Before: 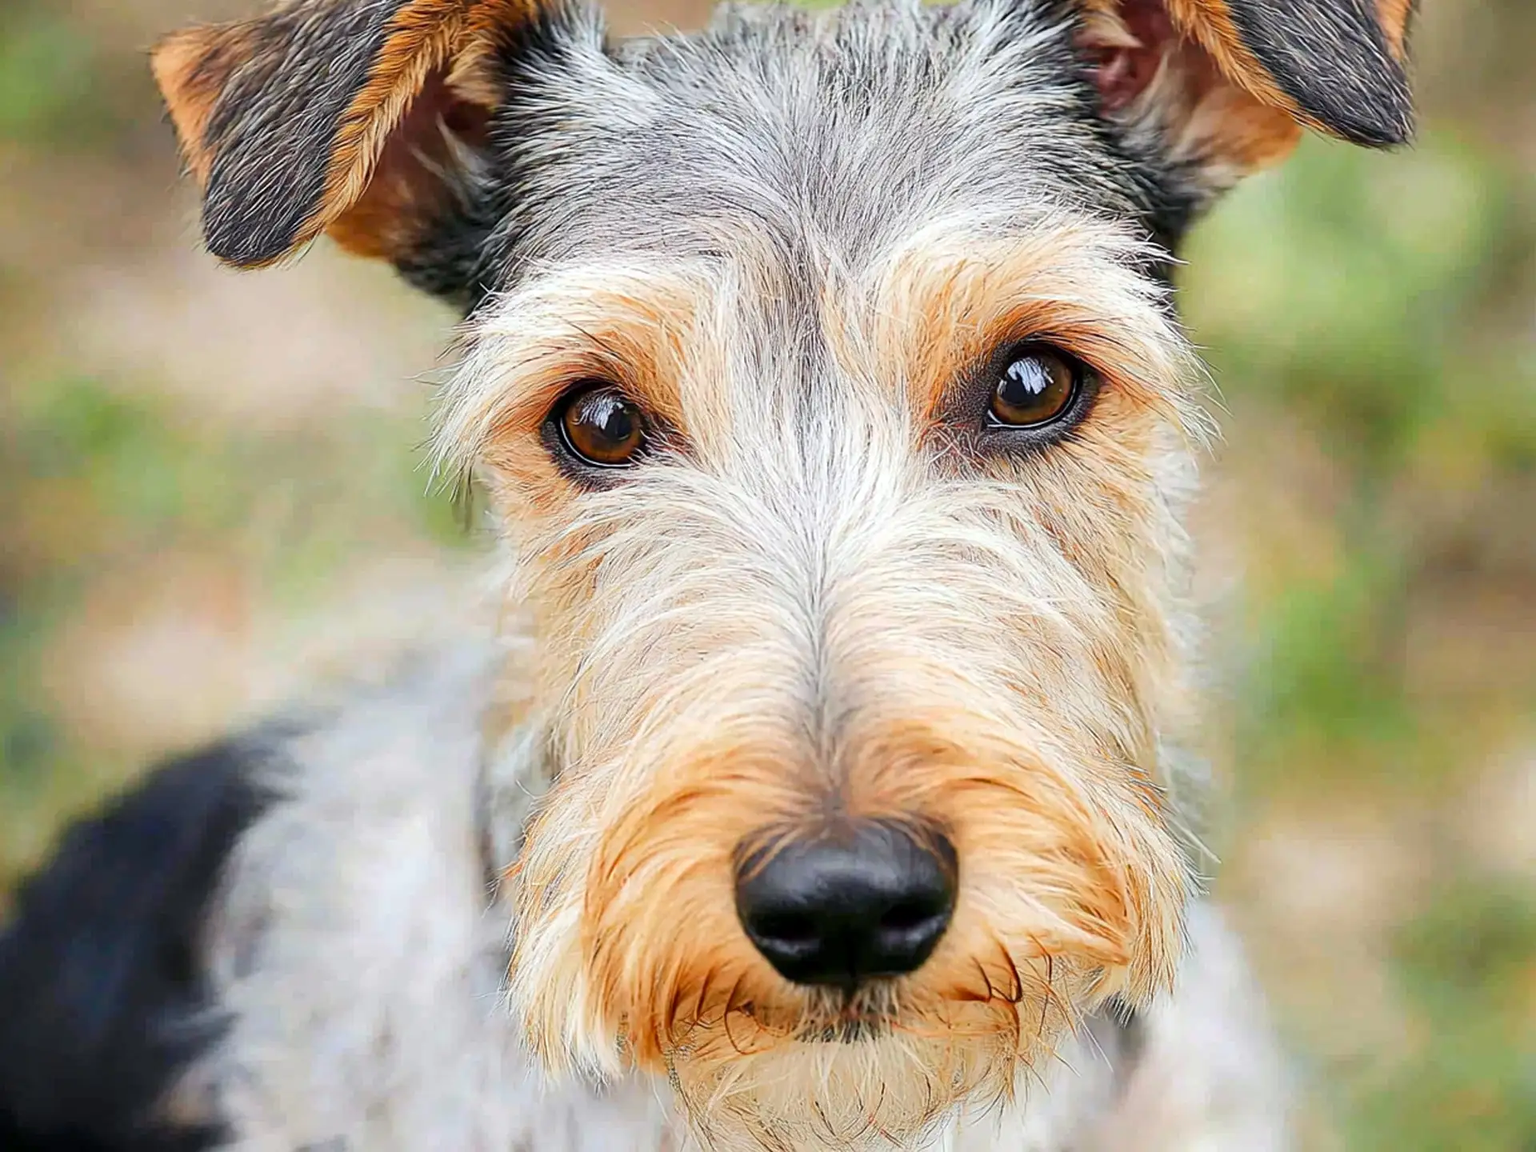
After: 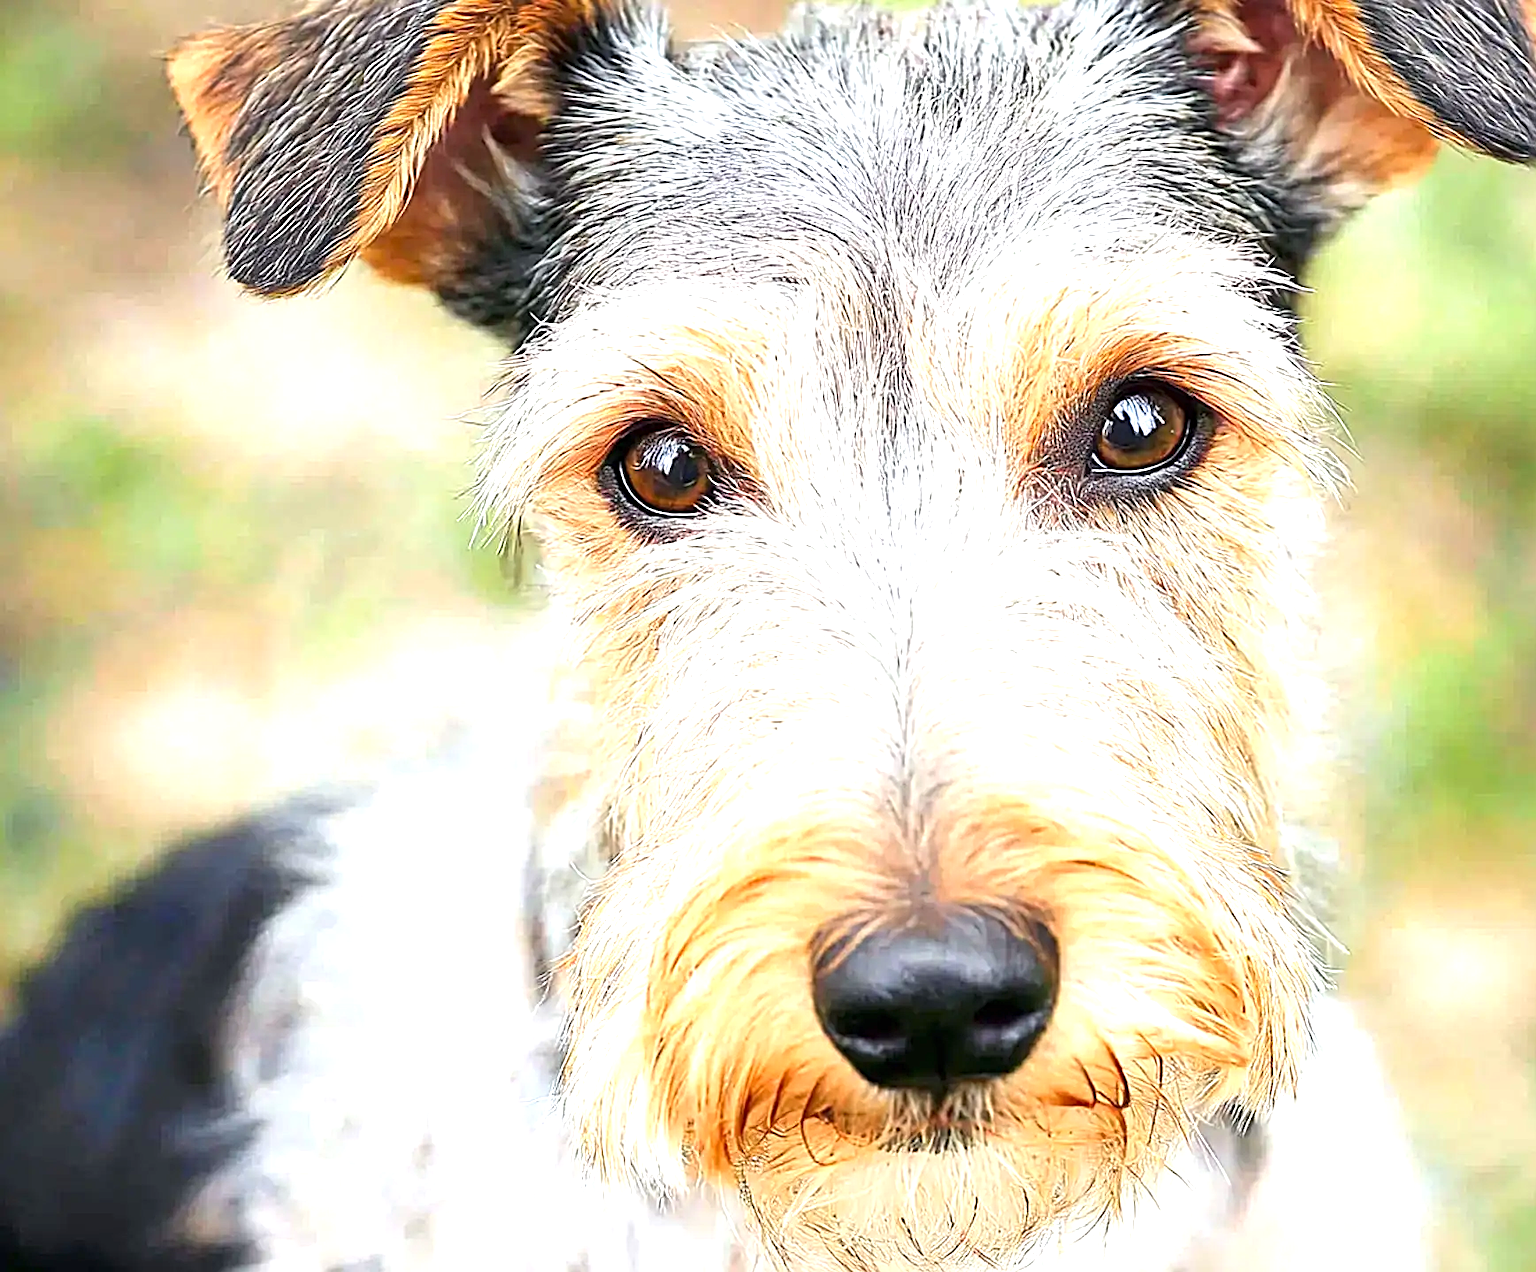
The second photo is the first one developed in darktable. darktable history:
crop: right 9.481%, bottom 0.043%
sharpen: radius 3.119
exposure: black level correction 0, exposure 0.947 EV, compensate highlight preservation false
